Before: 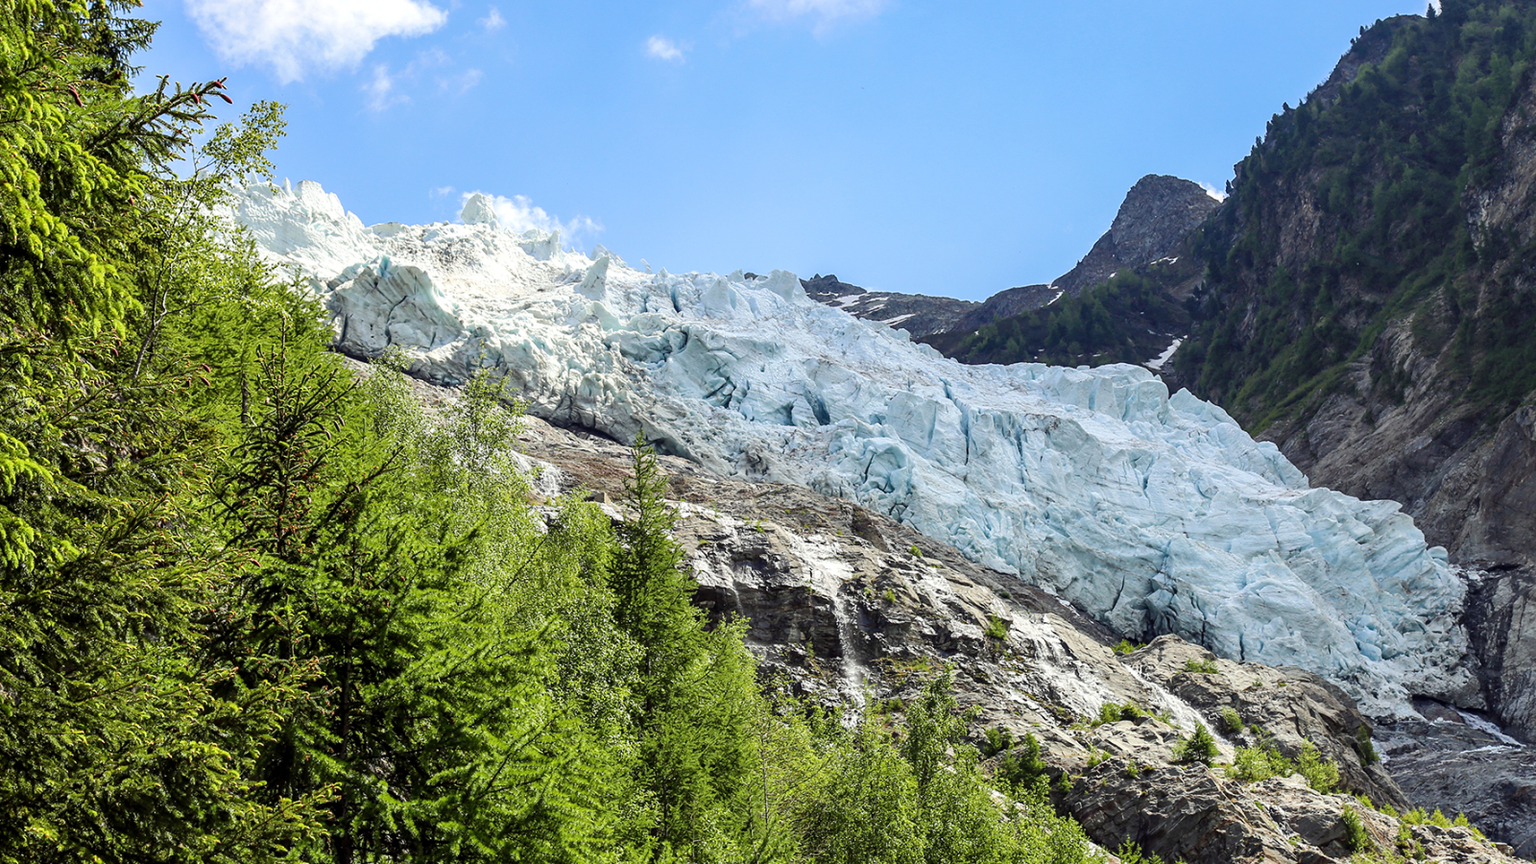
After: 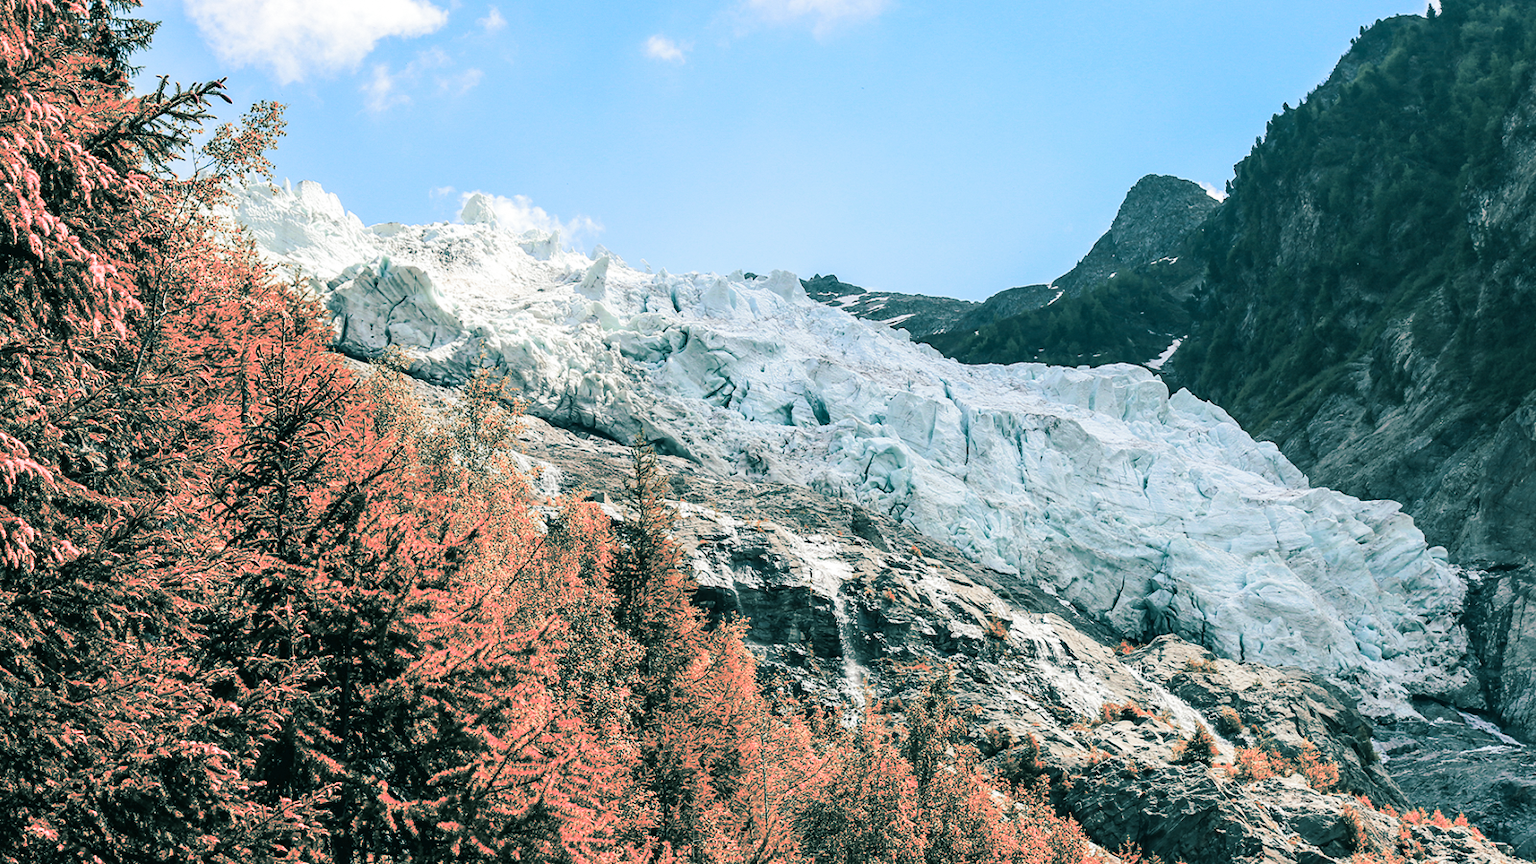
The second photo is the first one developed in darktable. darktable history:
split-toning: shadows › hue 183.6°, shadows › saturation 0.52, highlights › hue 0°, highlights › saturation 0
tone curve: curves: ch0 [(0.016, 0.023) (0.248, 0.252) (0.732, 0.797) (1, 1)], color space Lab, linked channels, preserve colors none
grain: coarseness 0.81 ISO, strength 1.34%, mid-tones bias 0%
contrast brightness saturation: saturation -0.17
color zones: curves: ch2 [(0, 0.488) (0.143, 0.417) (0.286, 0.212) (0.429, 0.179) (0.571, 0.154) (0.714, 0.415) (0.857, 0.495) (1, 0.488)]
